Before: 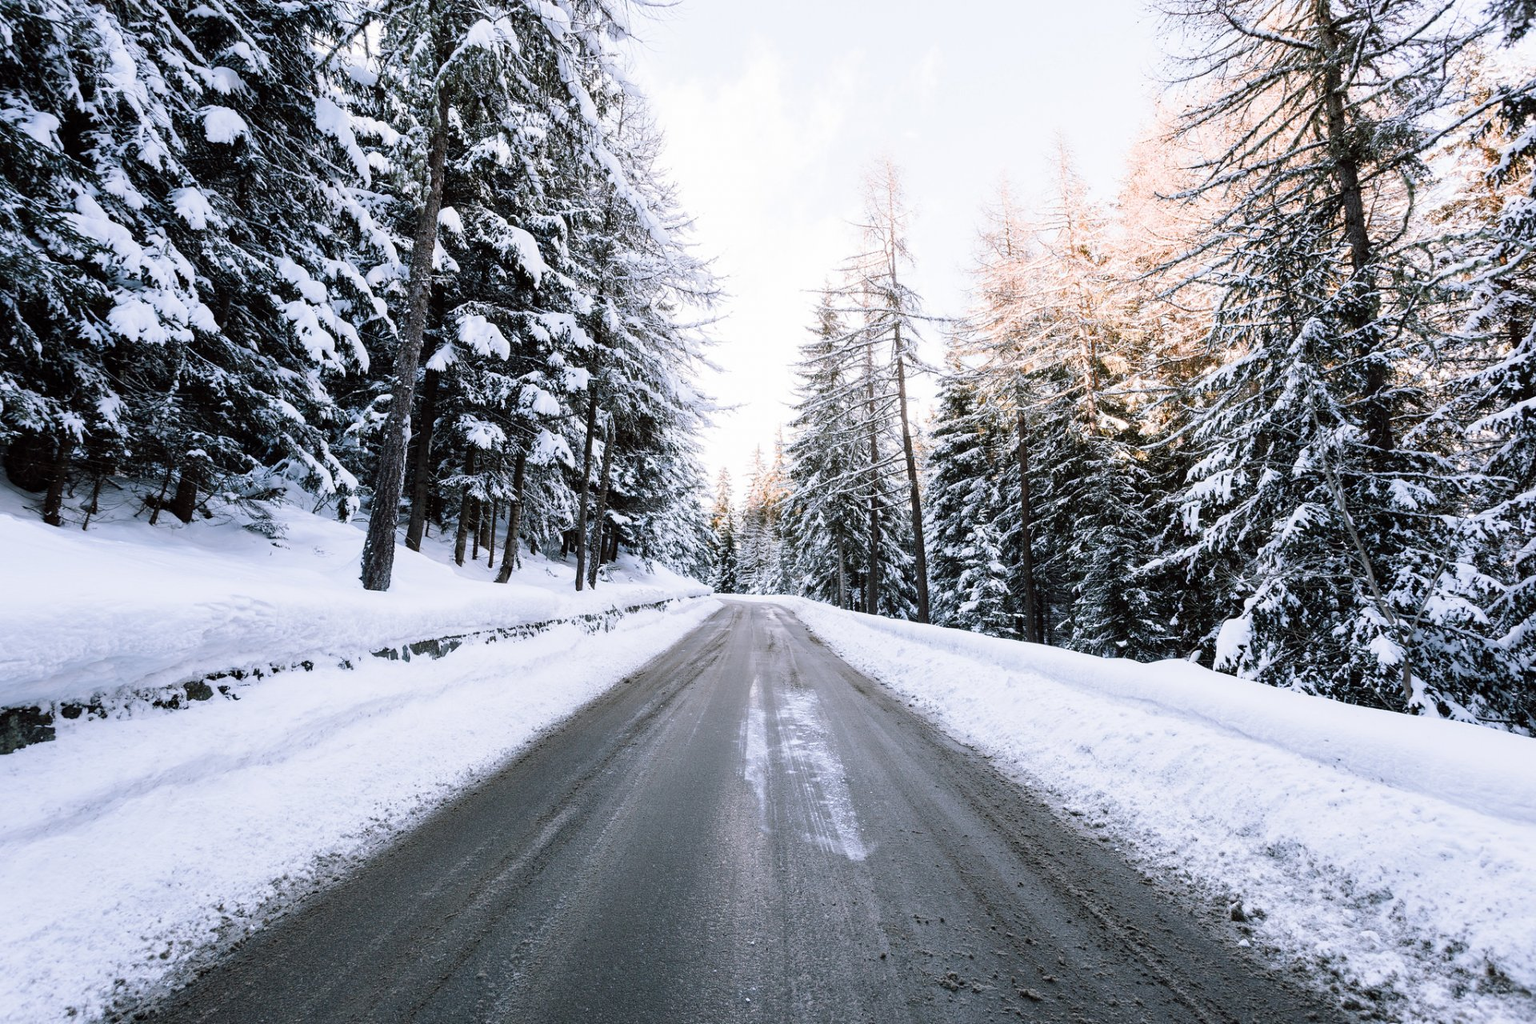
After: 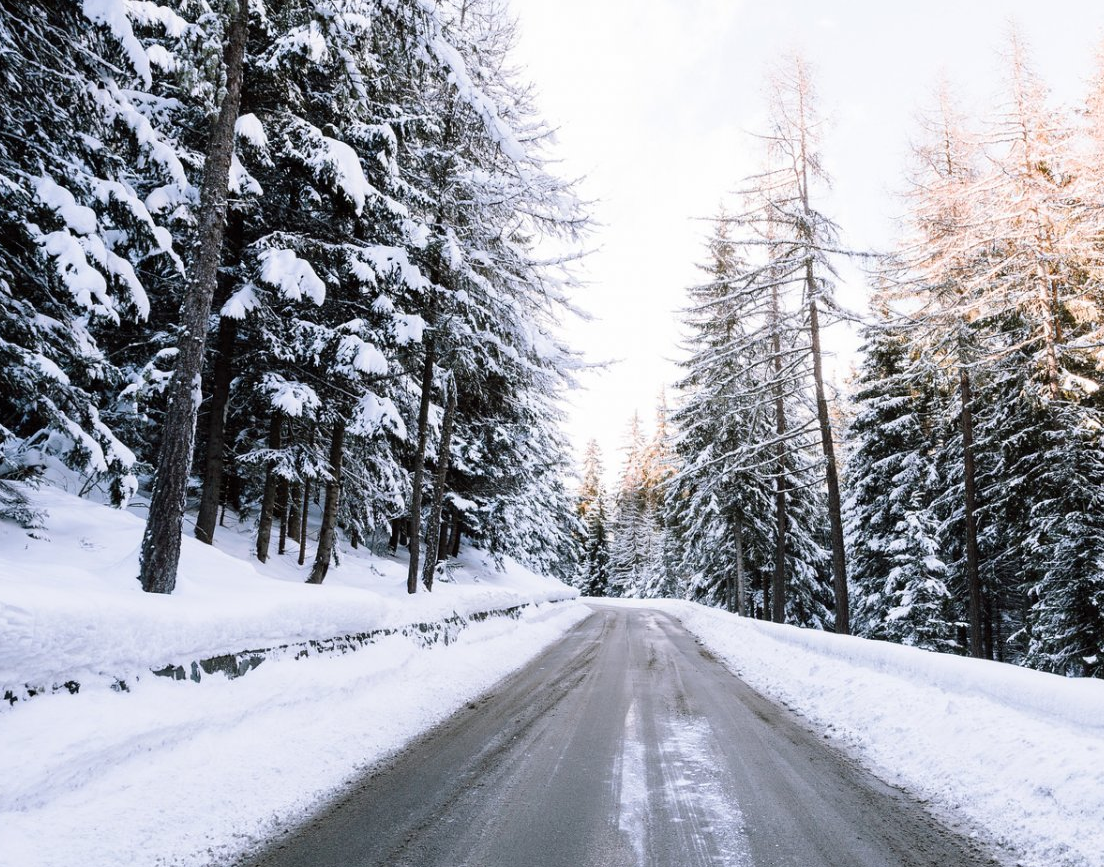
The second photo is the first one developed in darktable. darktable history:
crop: left 16.258%, top 11.404%, right 26.222%, bottom 20.785%
